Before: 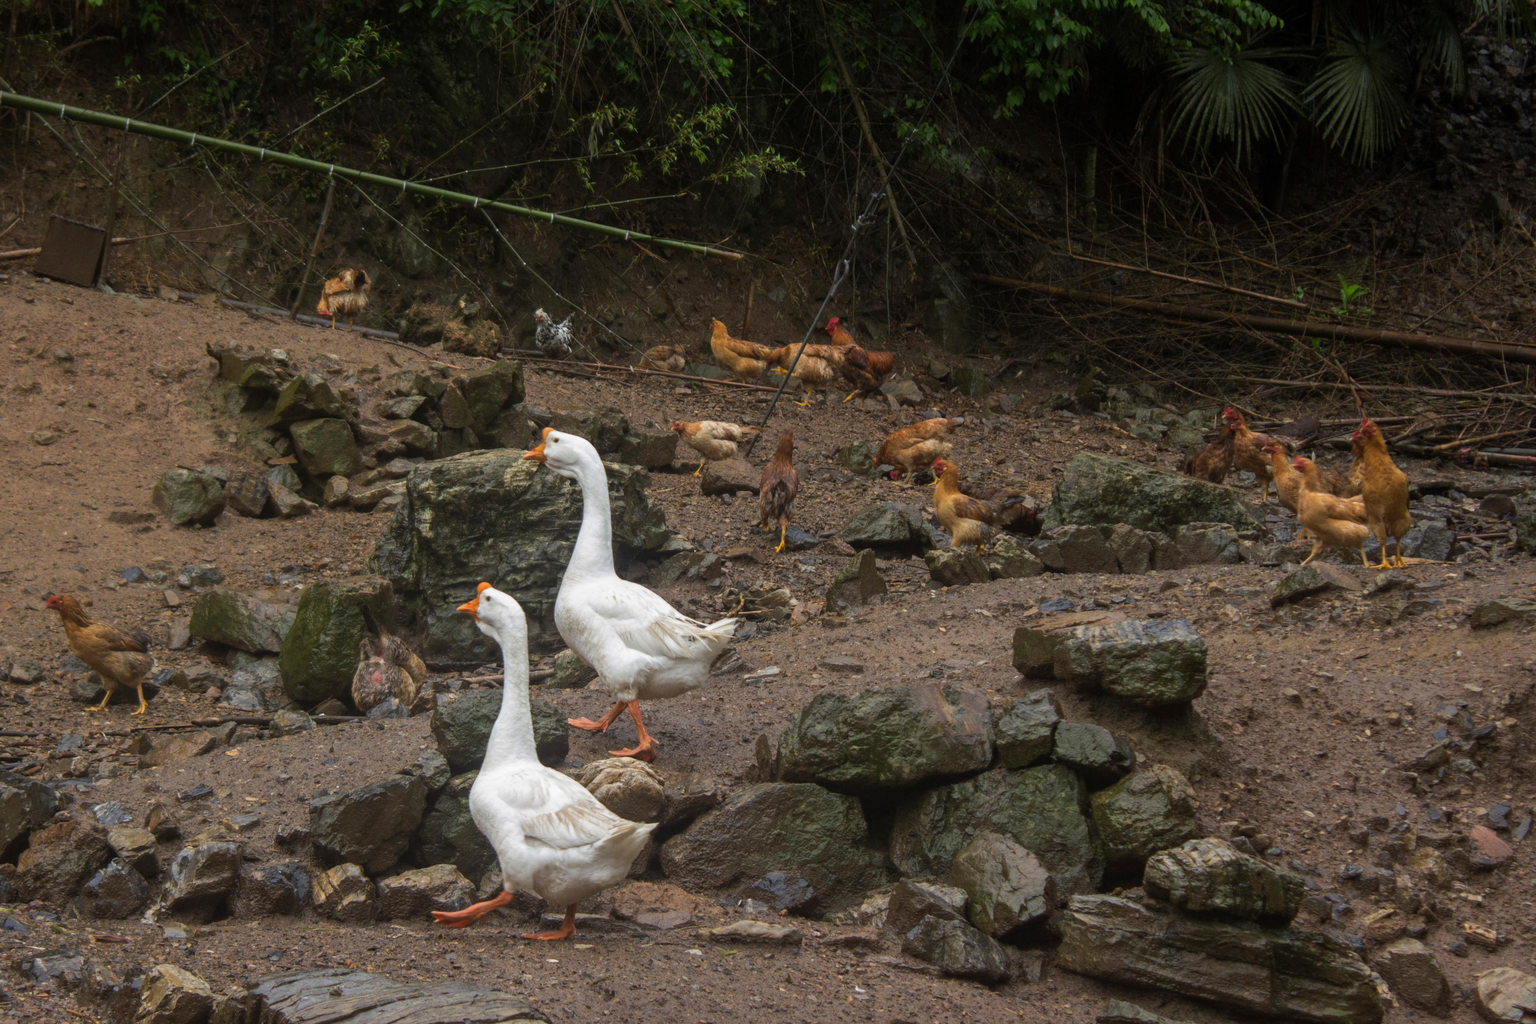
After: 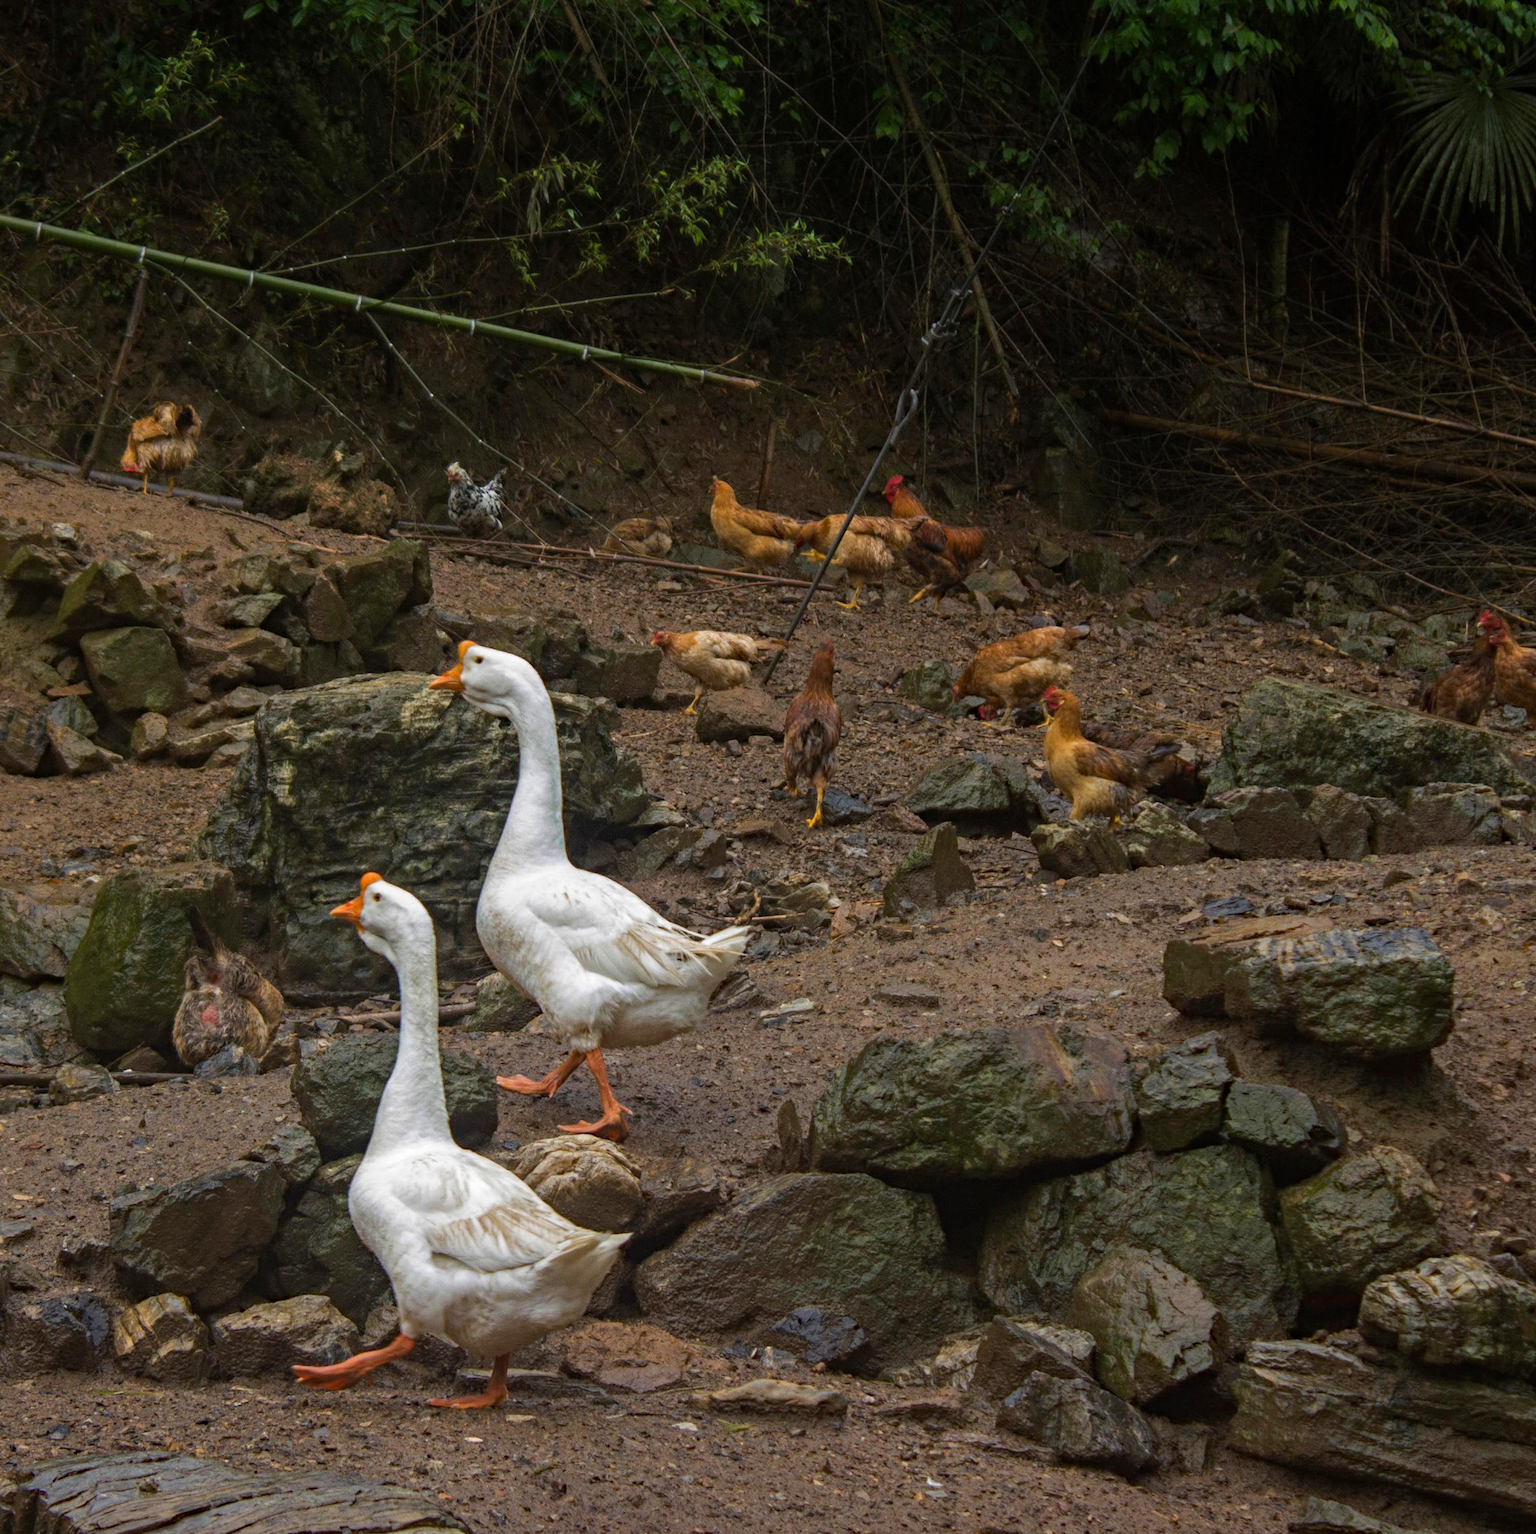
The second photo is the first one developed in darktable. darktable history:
crop: left 15.431%, right 17.814%
haze removal: strength 0.425, adaptive false
